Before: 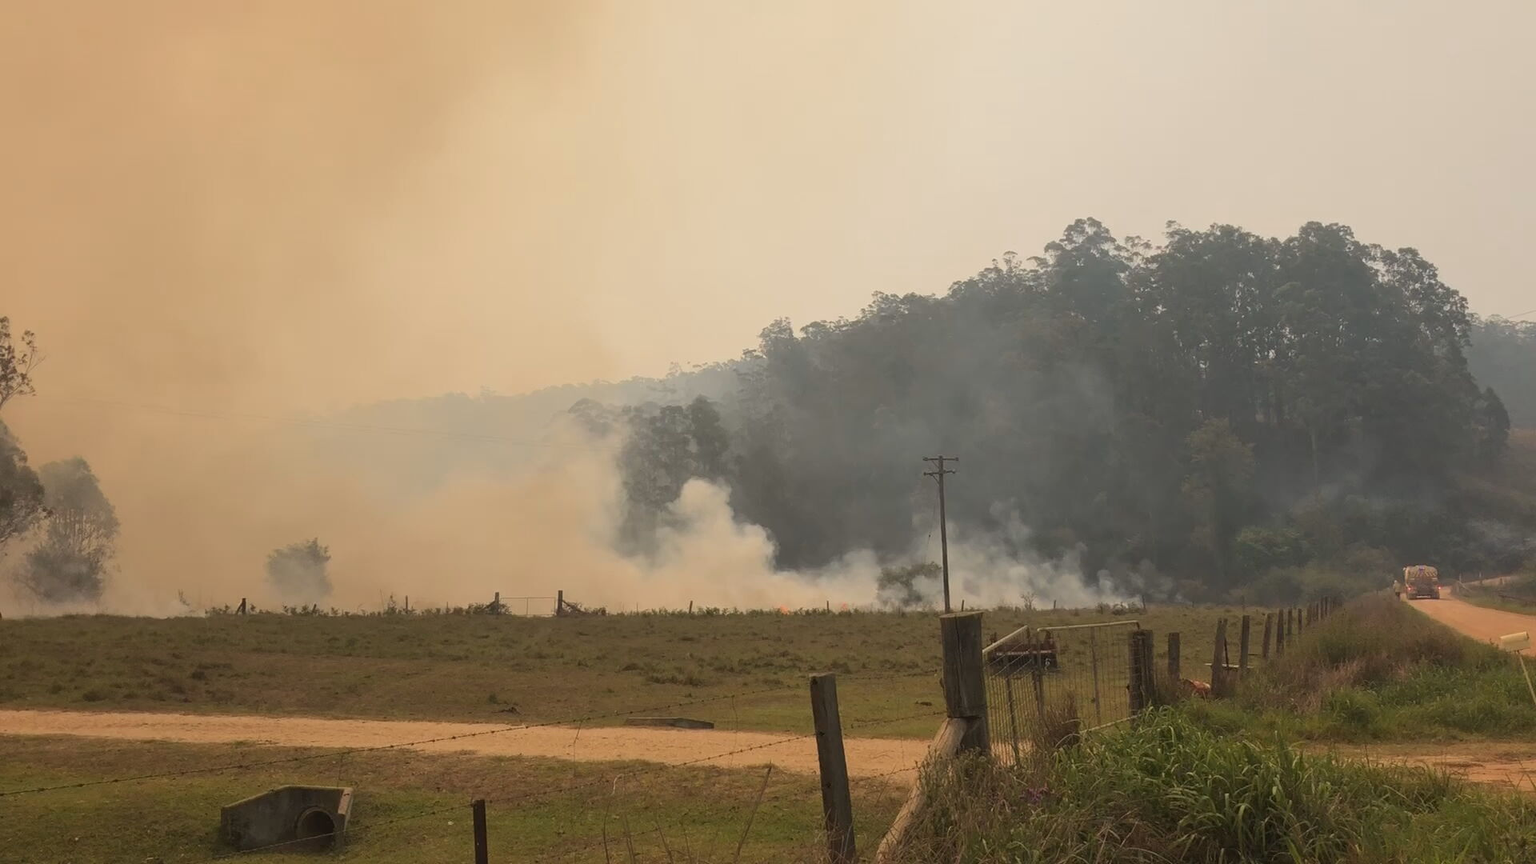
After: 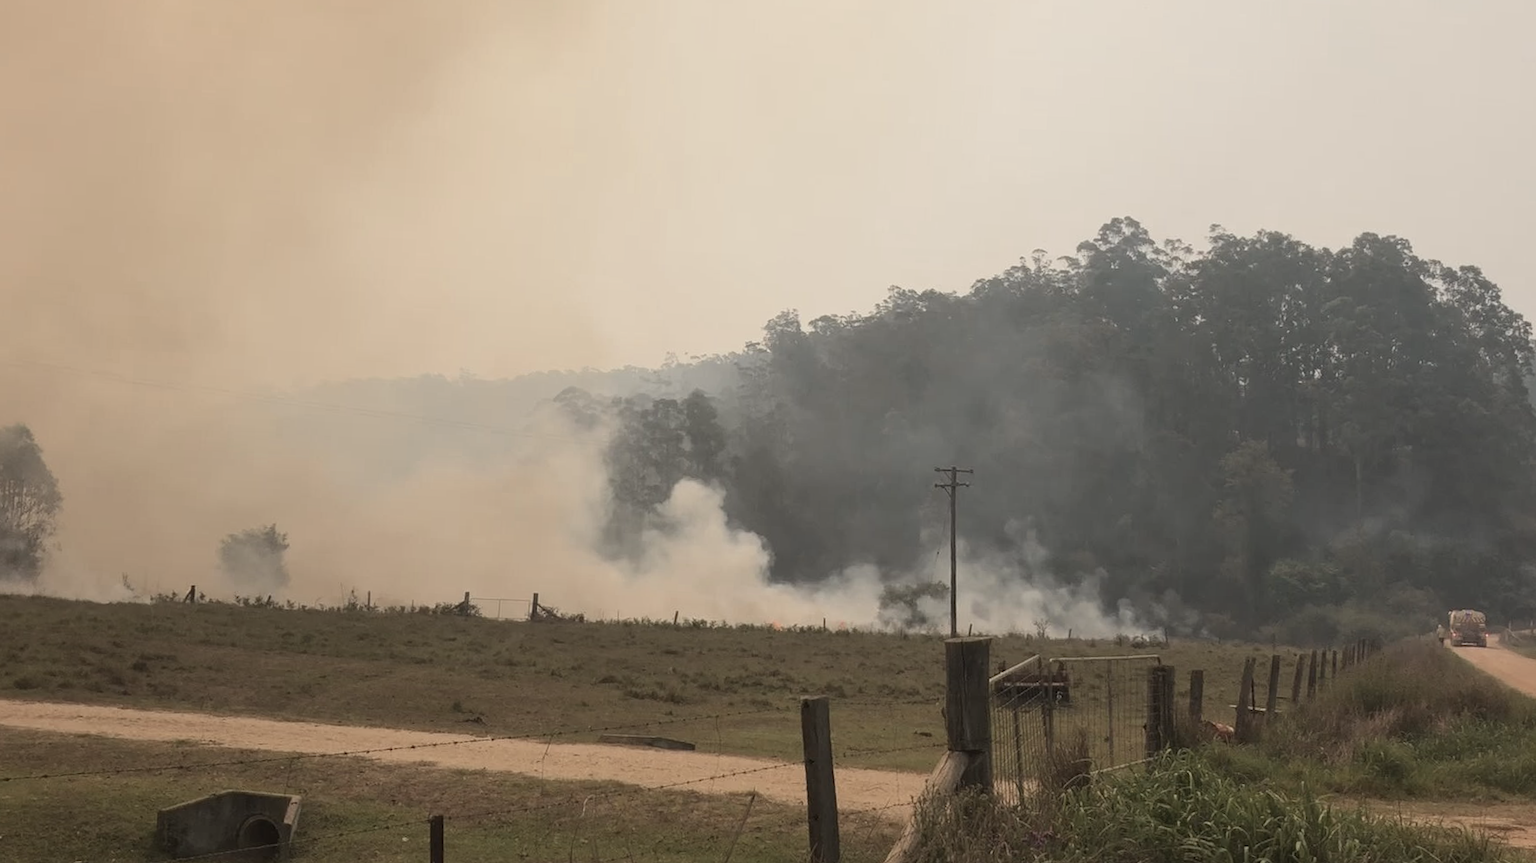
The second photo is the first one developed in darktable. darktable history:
crop and rotate: angle -2.7°
contrast brightness saturation: contrast 0.102, saturation -0.364
